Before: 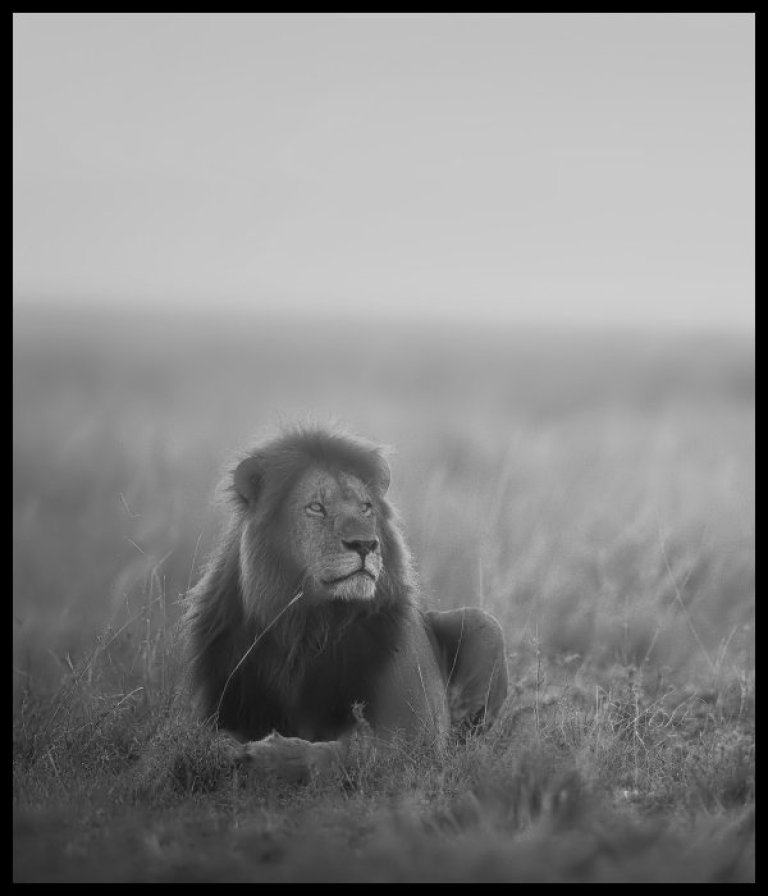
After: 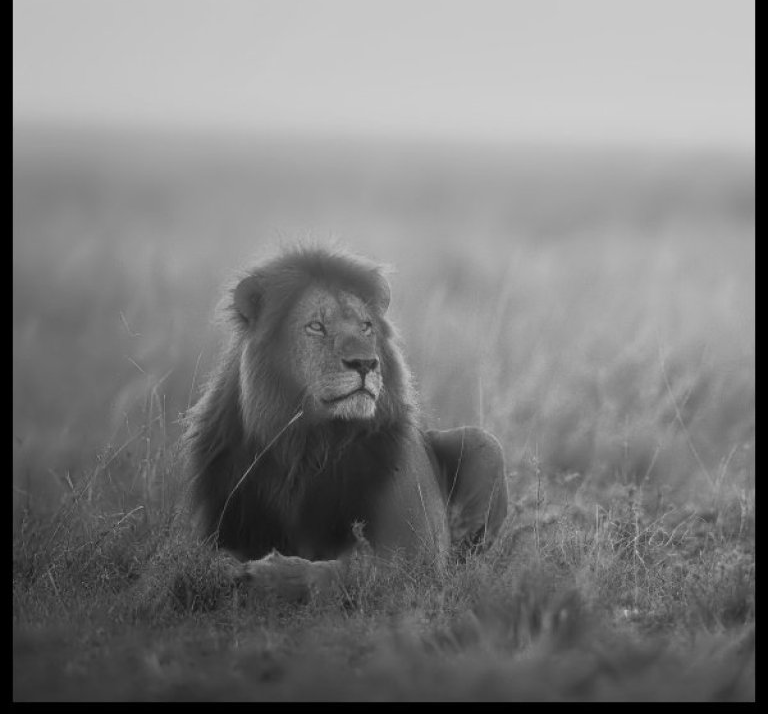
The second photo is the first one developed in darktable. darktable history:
crop and rotate: top 20.264%
